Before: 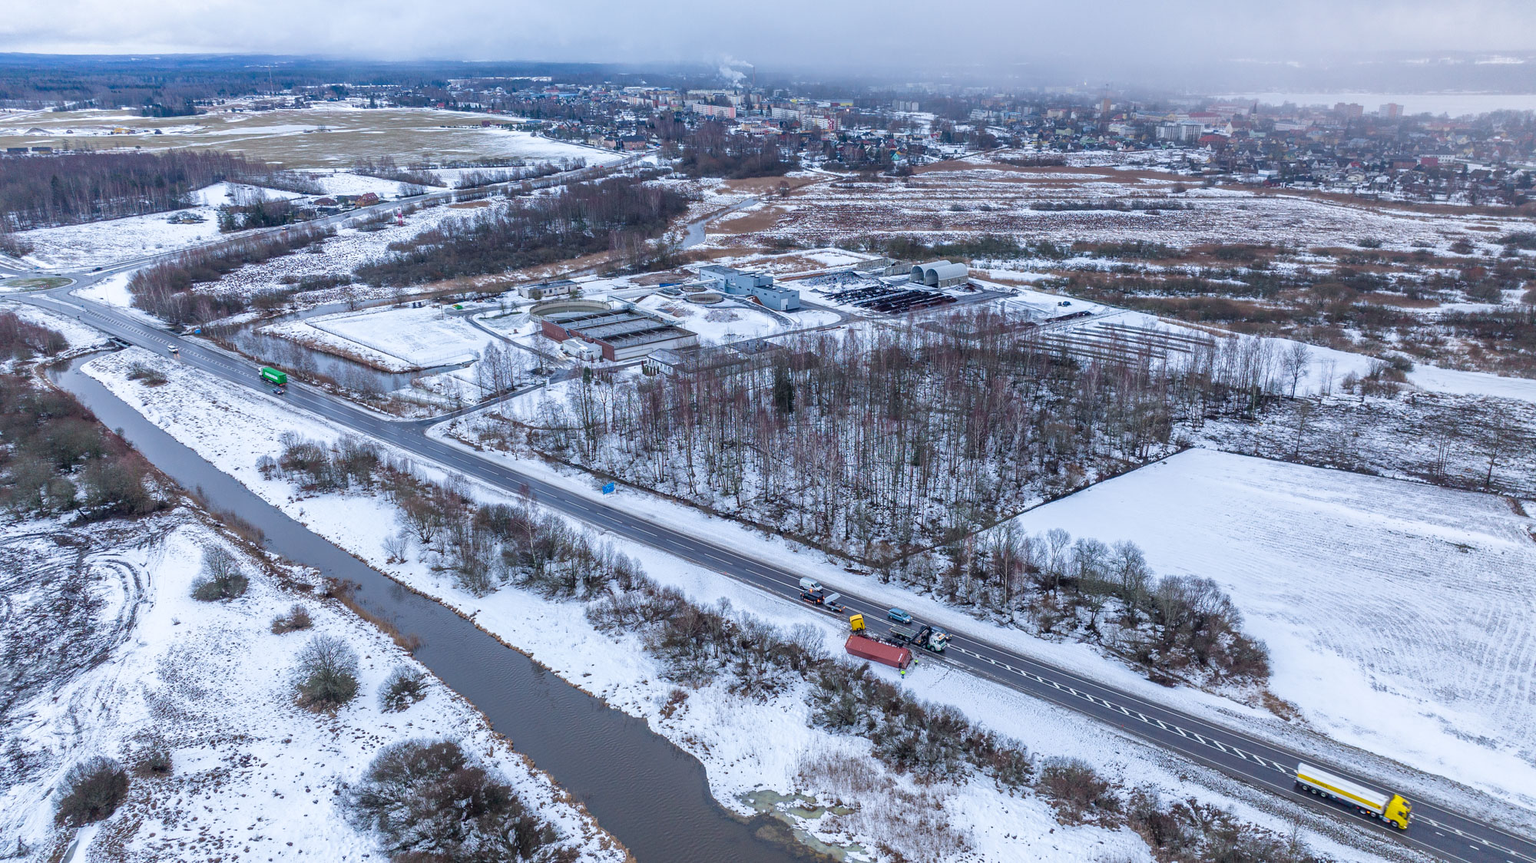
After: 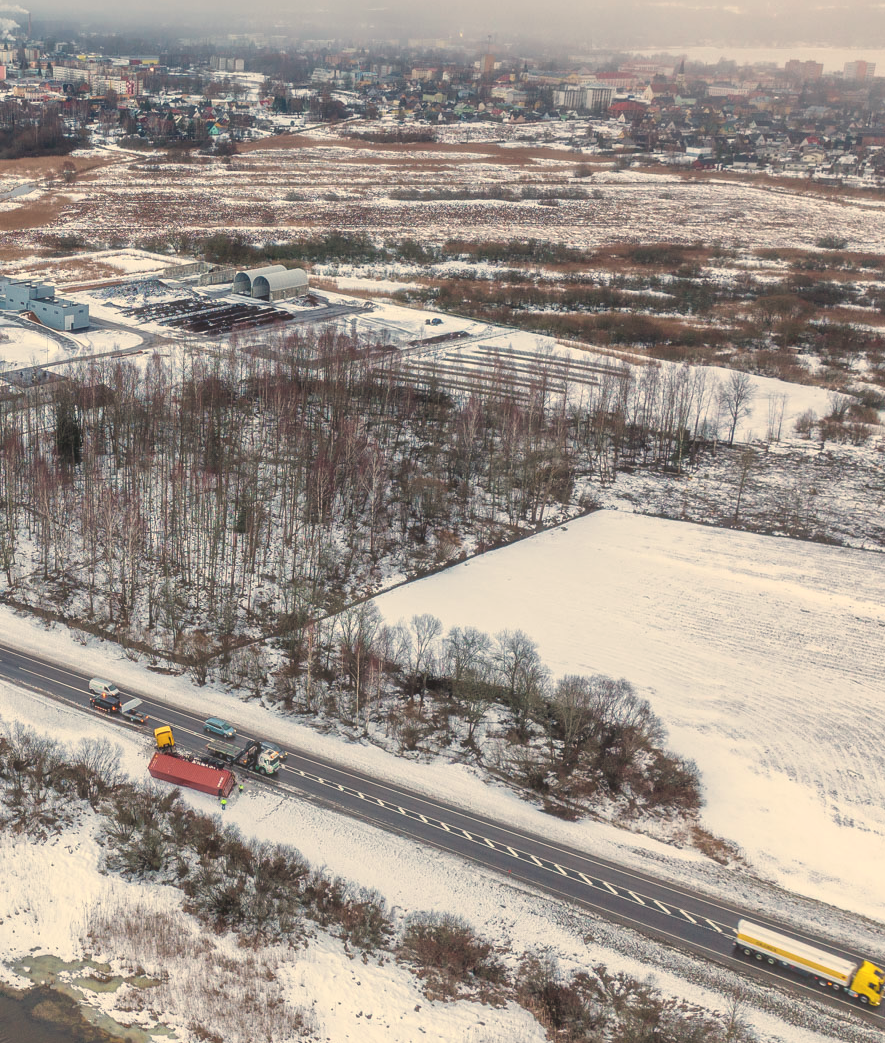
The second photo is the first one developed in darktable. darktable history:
white balance: red 1.138, green 0.996, blue 0.812
local contrast: mode bilateral grid, contrast 20, coarseness 50, detail 102%, midtone range 0.2
crop: left 47.628%, top 6.643%, right 7.874%
haze removal: strength -0.1, adaptive false
